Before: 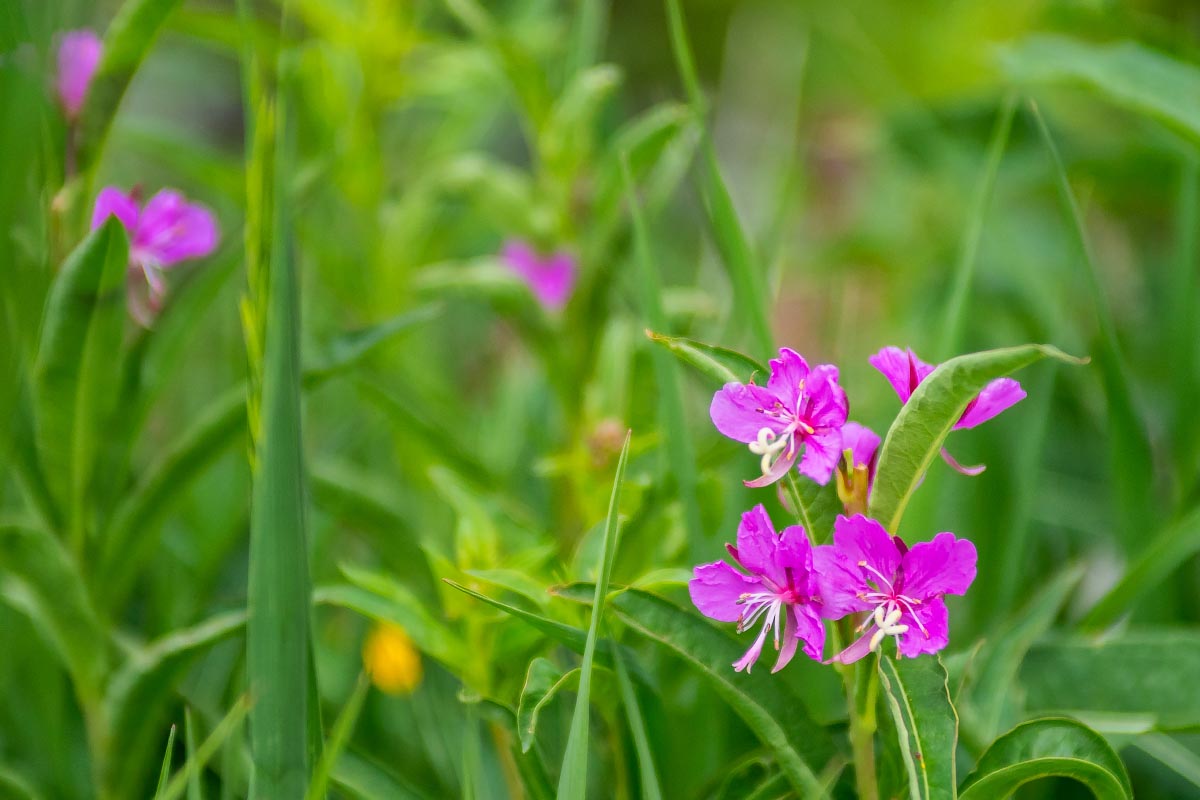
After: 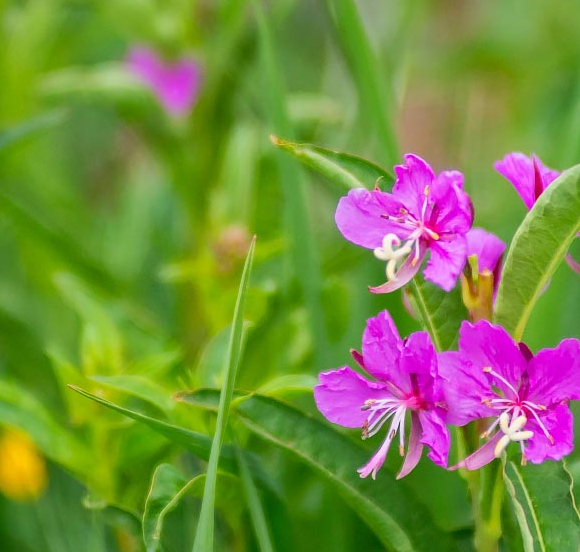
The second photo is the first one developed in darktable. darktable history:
crop: left 31.308%, top 24.358%, right 20.332%, bottom 6.585%
